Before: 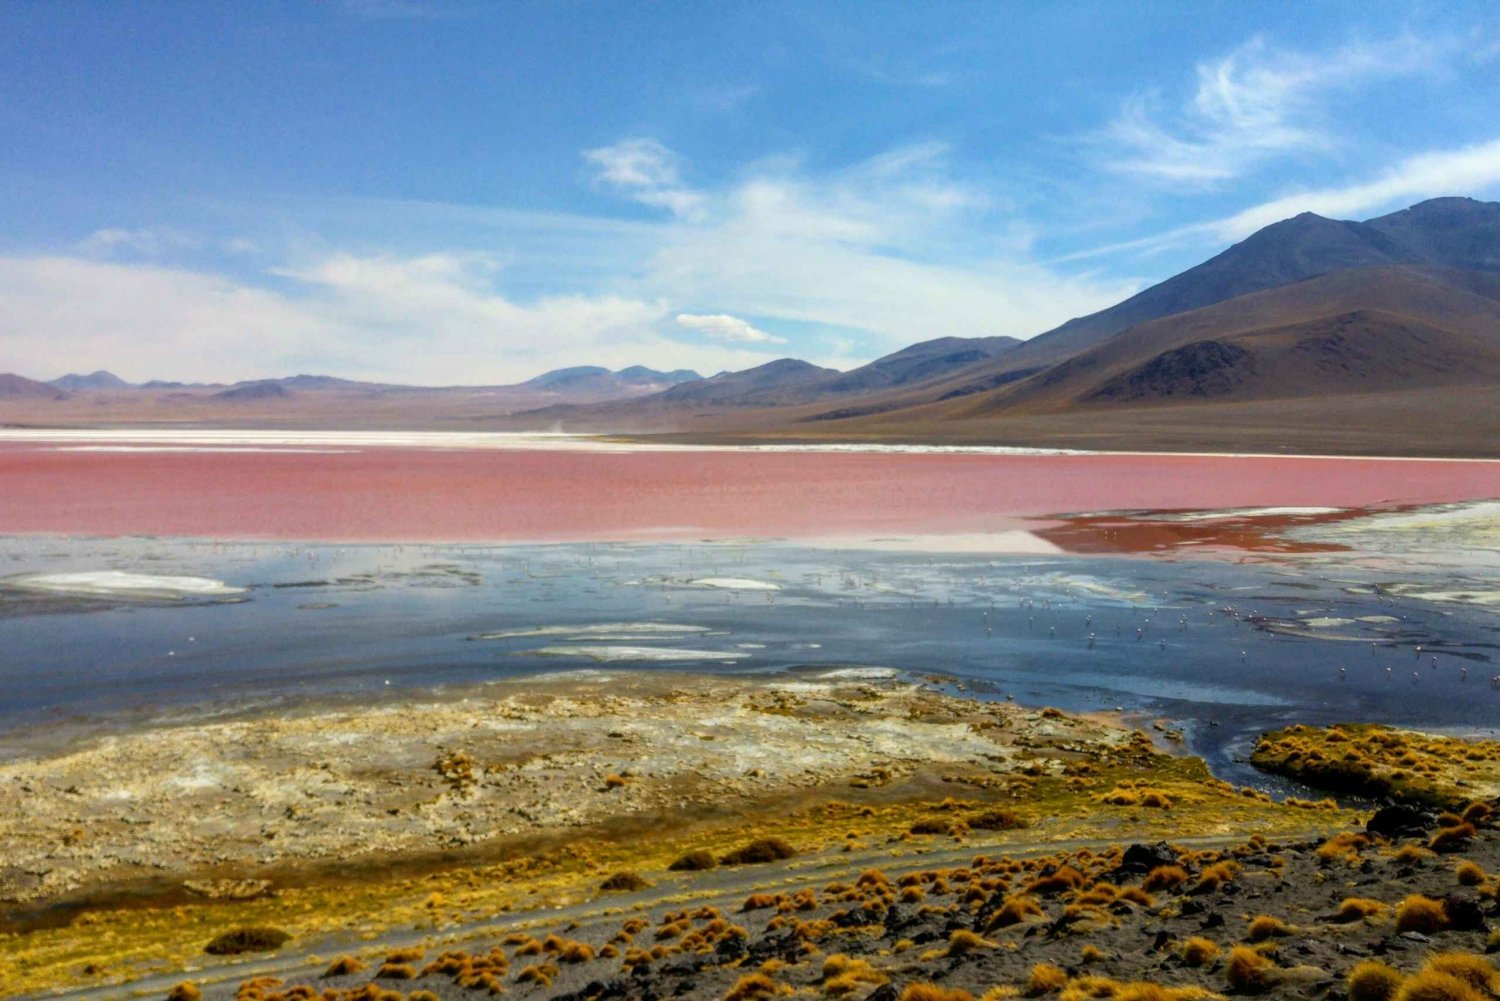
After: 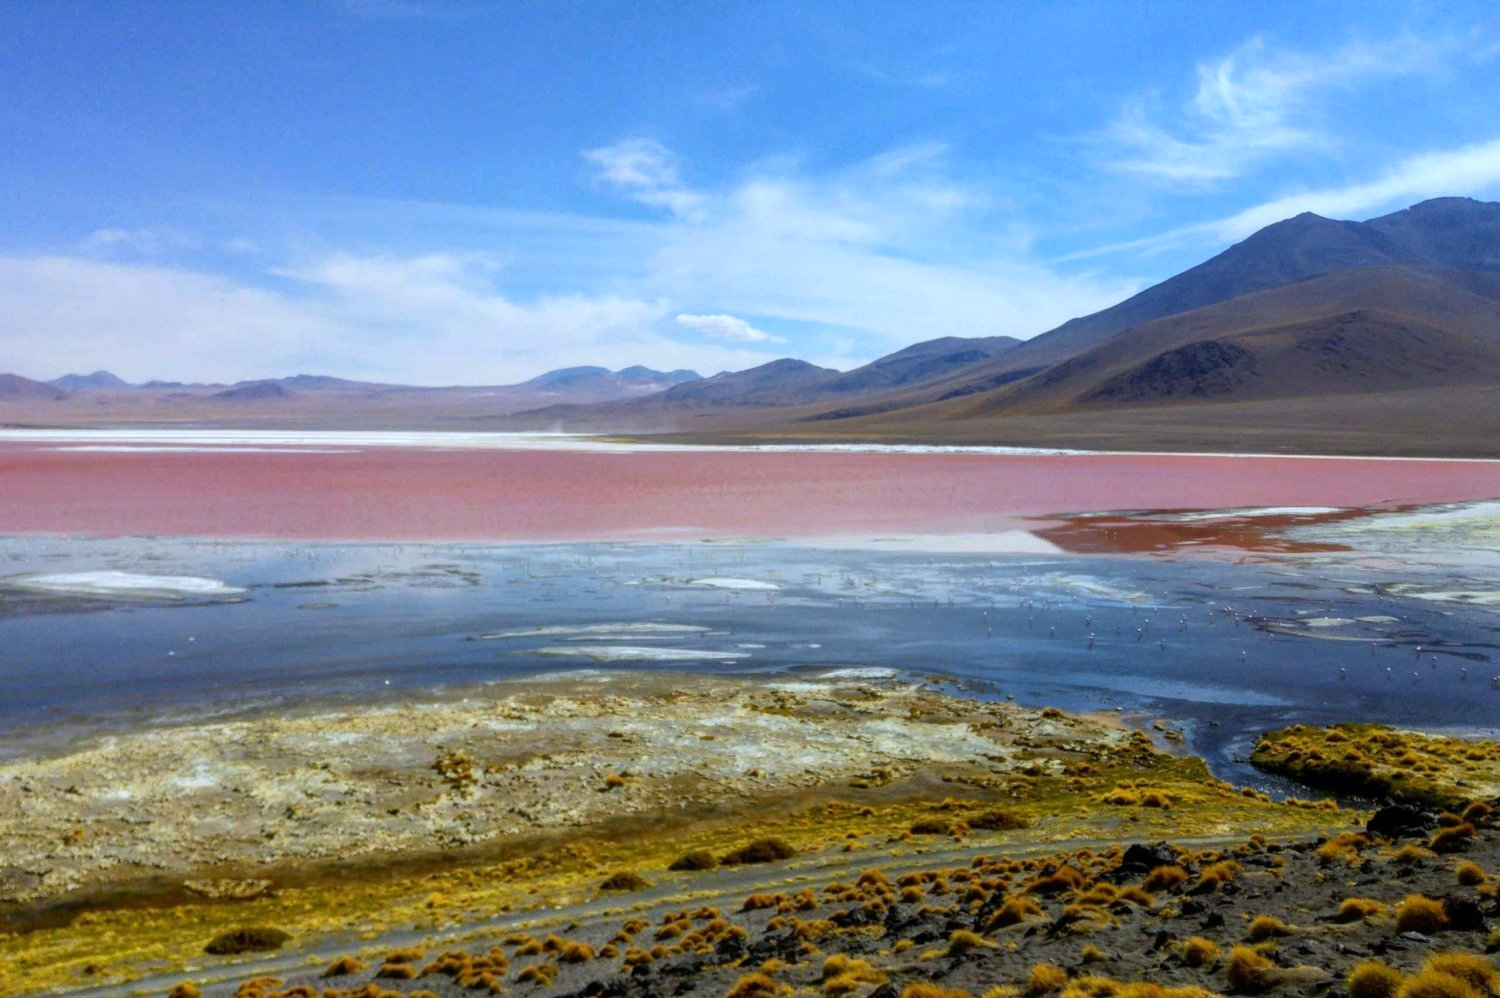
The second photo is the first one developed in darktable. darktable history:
white balance: red 0.926, green 1.003, blue 1.133
crop: top 0.05%, bottom 0.098%
